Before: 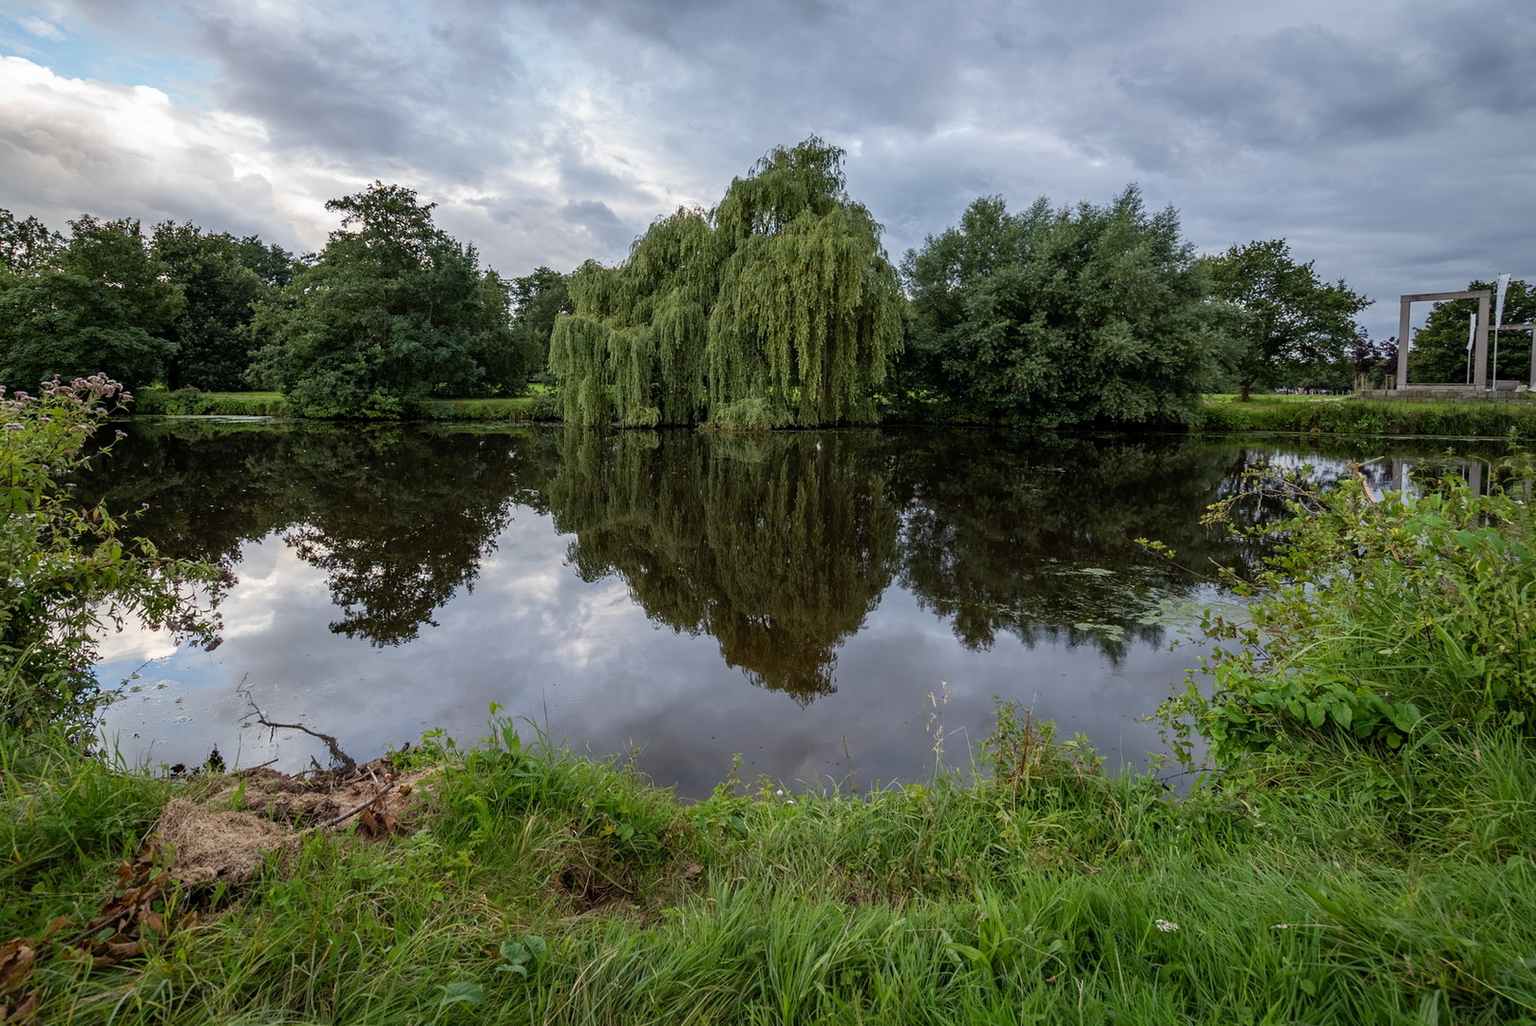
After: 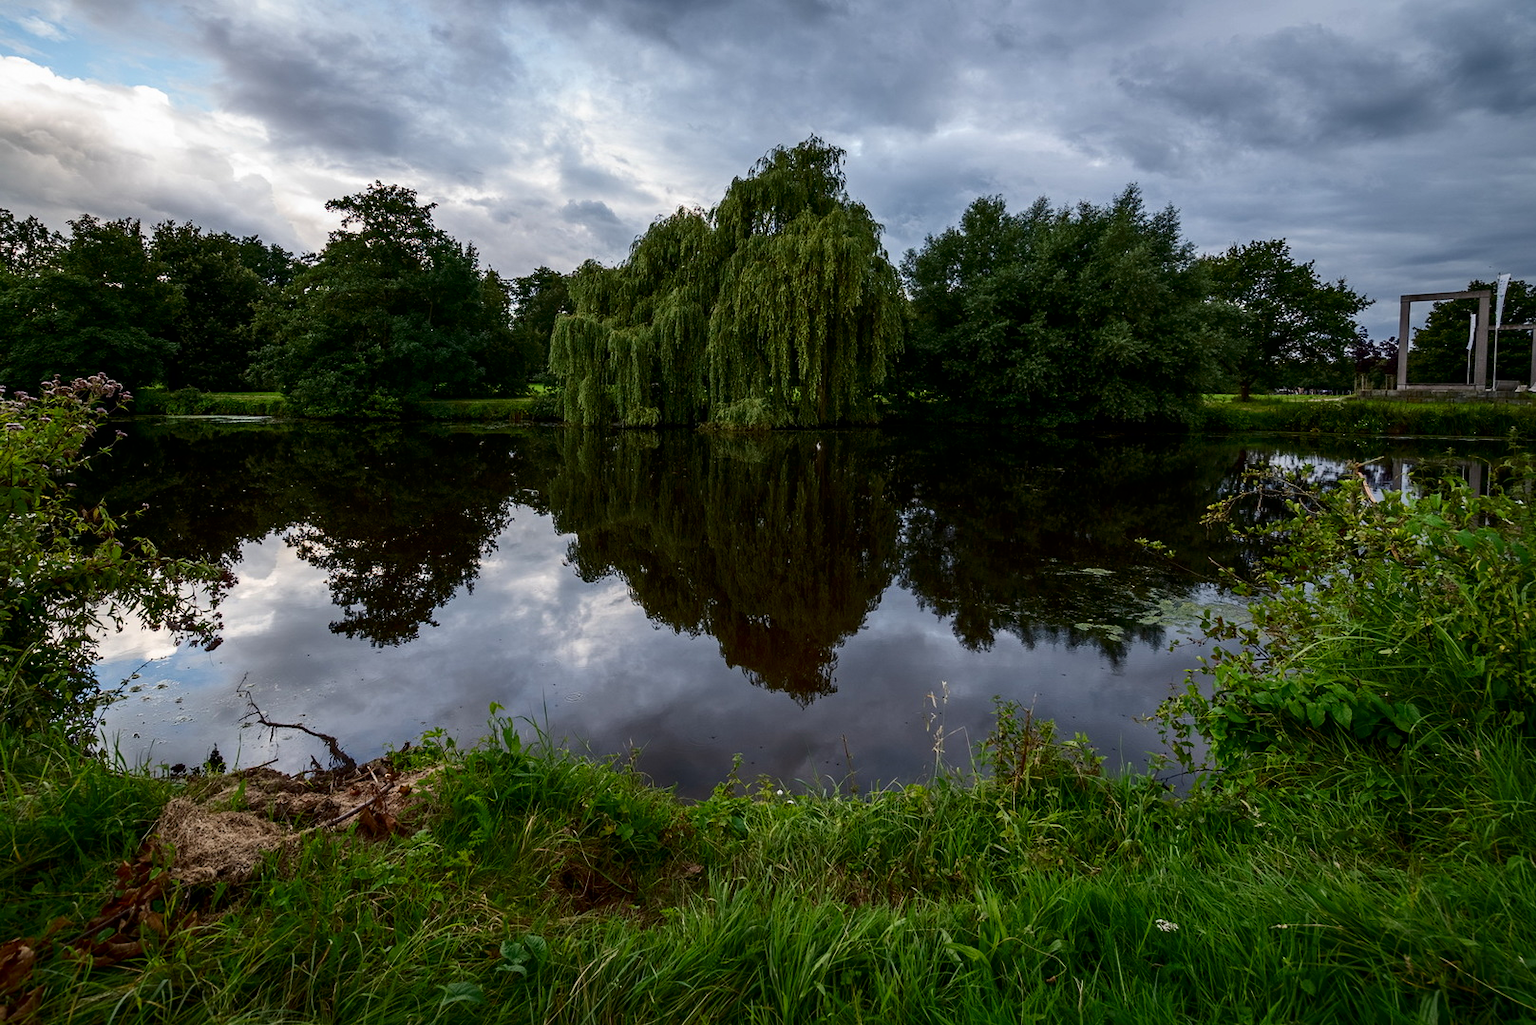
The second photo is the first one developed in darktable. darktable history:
contrast brightness saturation: contrast 0.188, brightness -0.236, saturation 0.117
